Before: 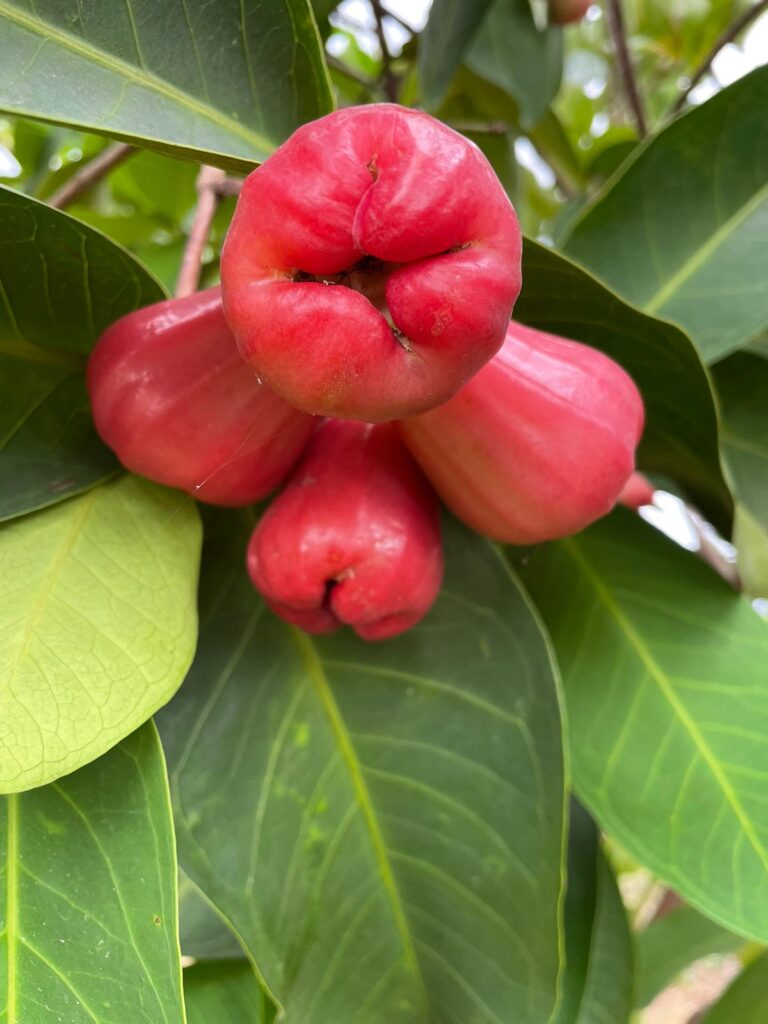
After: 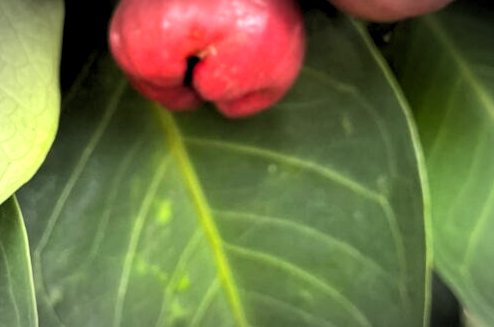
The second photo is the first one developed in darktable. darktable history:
tone equalizer: -8 EV -0.75 EV, -7 EV -0.7 EV, -6 EV -0.6 EV, -5 EV -0.4 EV, -3 EV 0.4 EV, -2 EV 0.6 EV, -1 EV 0.7 EV, +0 EV 0.75 EV, edges refinement/feathering 500, mask exposure compensation -1.57 EV, preserve details no
crop: left 18.091%, top 51.13%, right 17.525%, bottom 16.85%
vignetting: automatic ratio true
rgb levels: levels [[0.013, 0.434, 0.89], [0, 0.5, 1], [0, 0.5, 1]]
